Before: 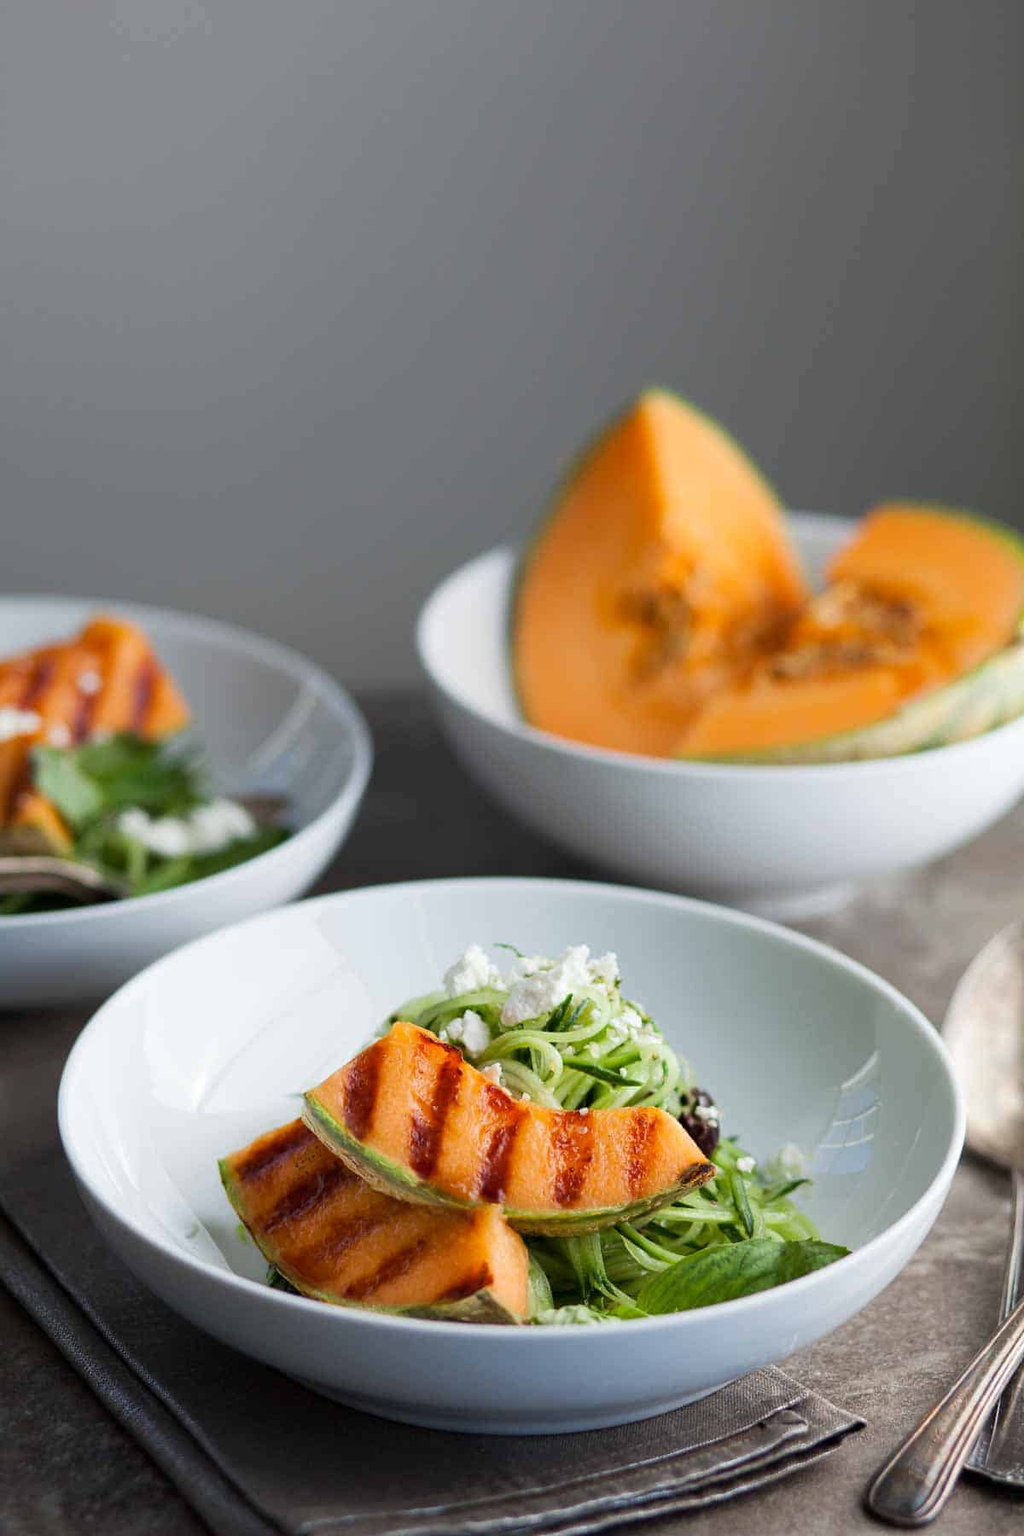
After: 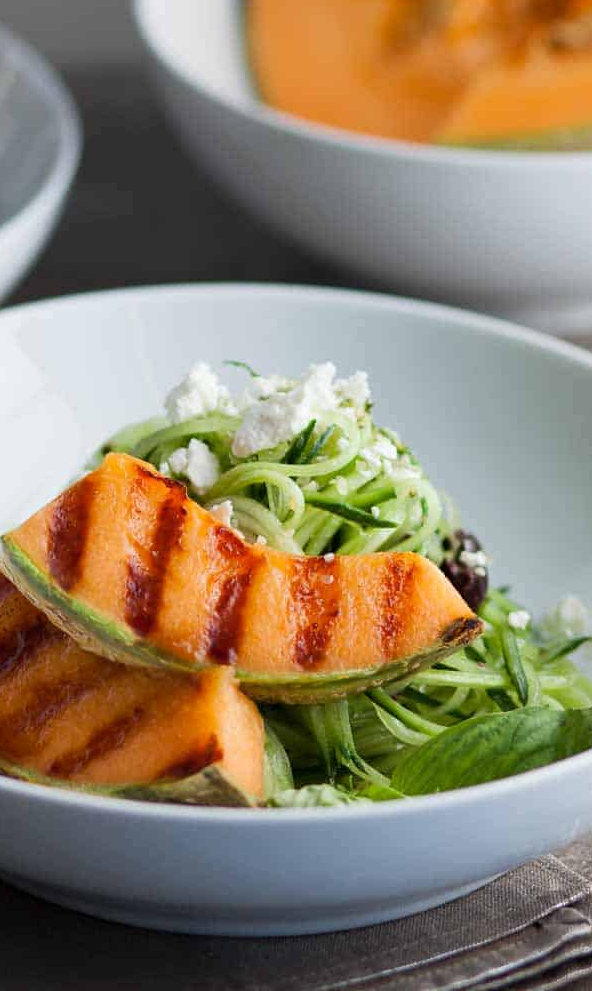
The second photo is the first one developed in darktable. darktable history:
crop: left 29.617%, top 41.412%, right 21.046%, bottom 3.485%
